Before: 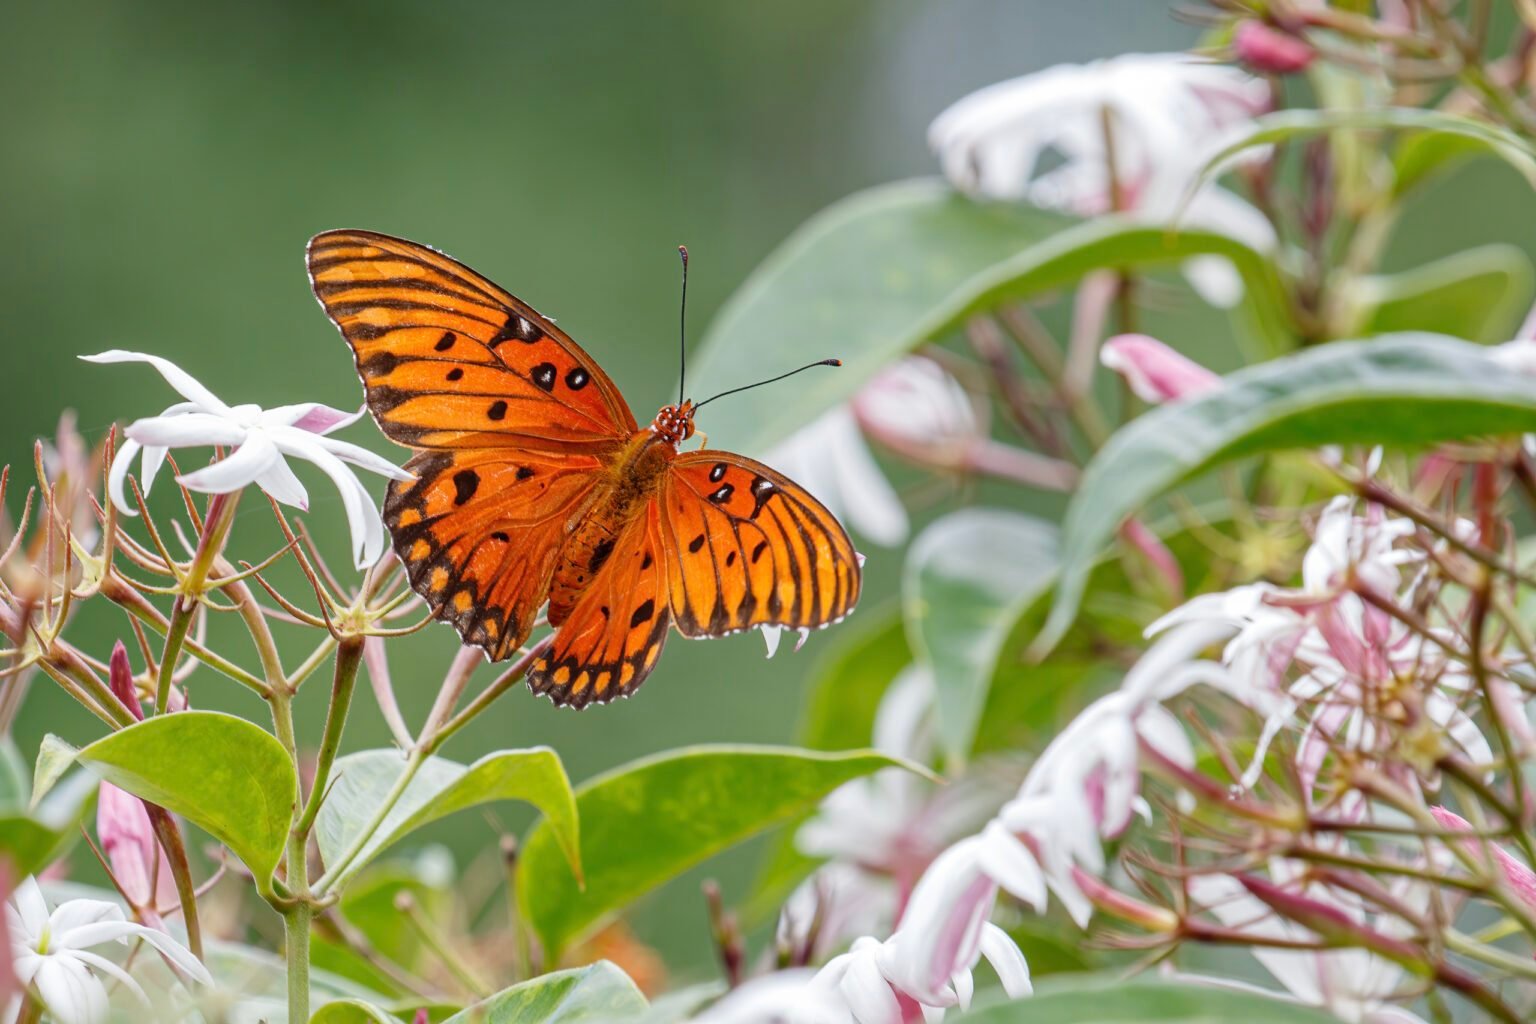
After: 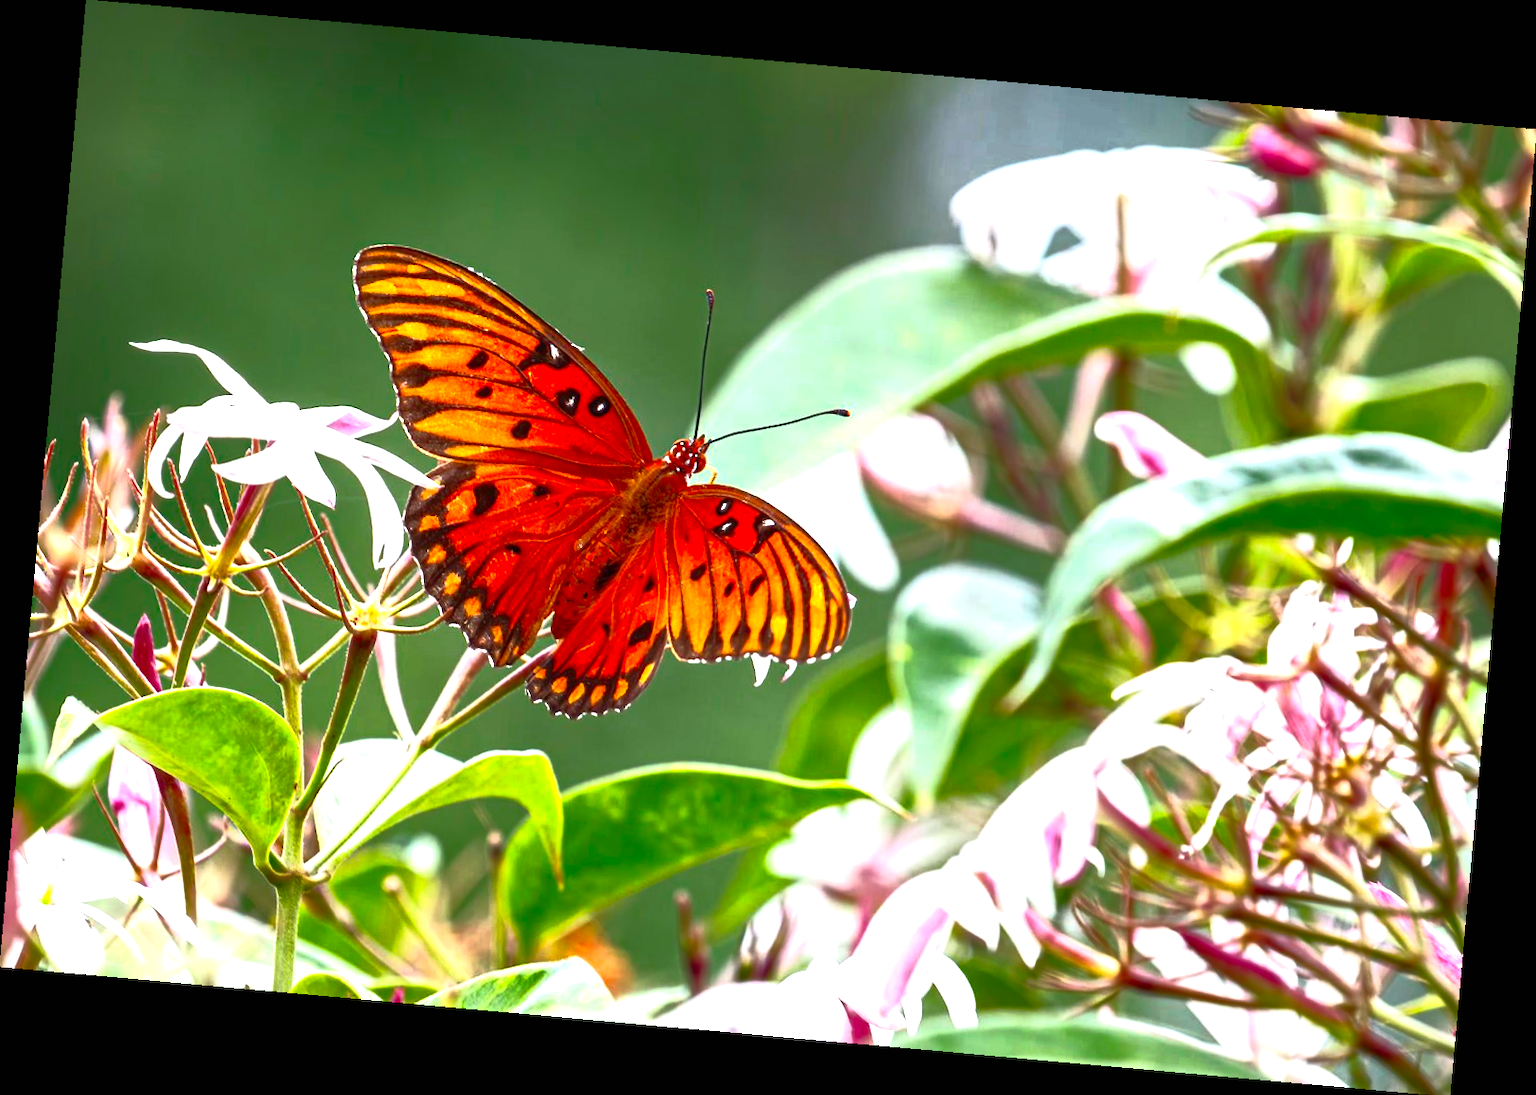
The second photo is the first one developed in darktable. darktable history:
exposure: black level correction 0, exposure 1.1 EV, compensate exposure bias true, compensate highlight preservation false
rotate and perspective: rotation 5.12°, automatic cropping off
color contrast: green-magenta contrast 1.69, blue-yellow contrast 1.49
base curve: curves: ch0 [(0, 0) (0.564, 0.291) (0.802, 0.731) (1, 1)]
